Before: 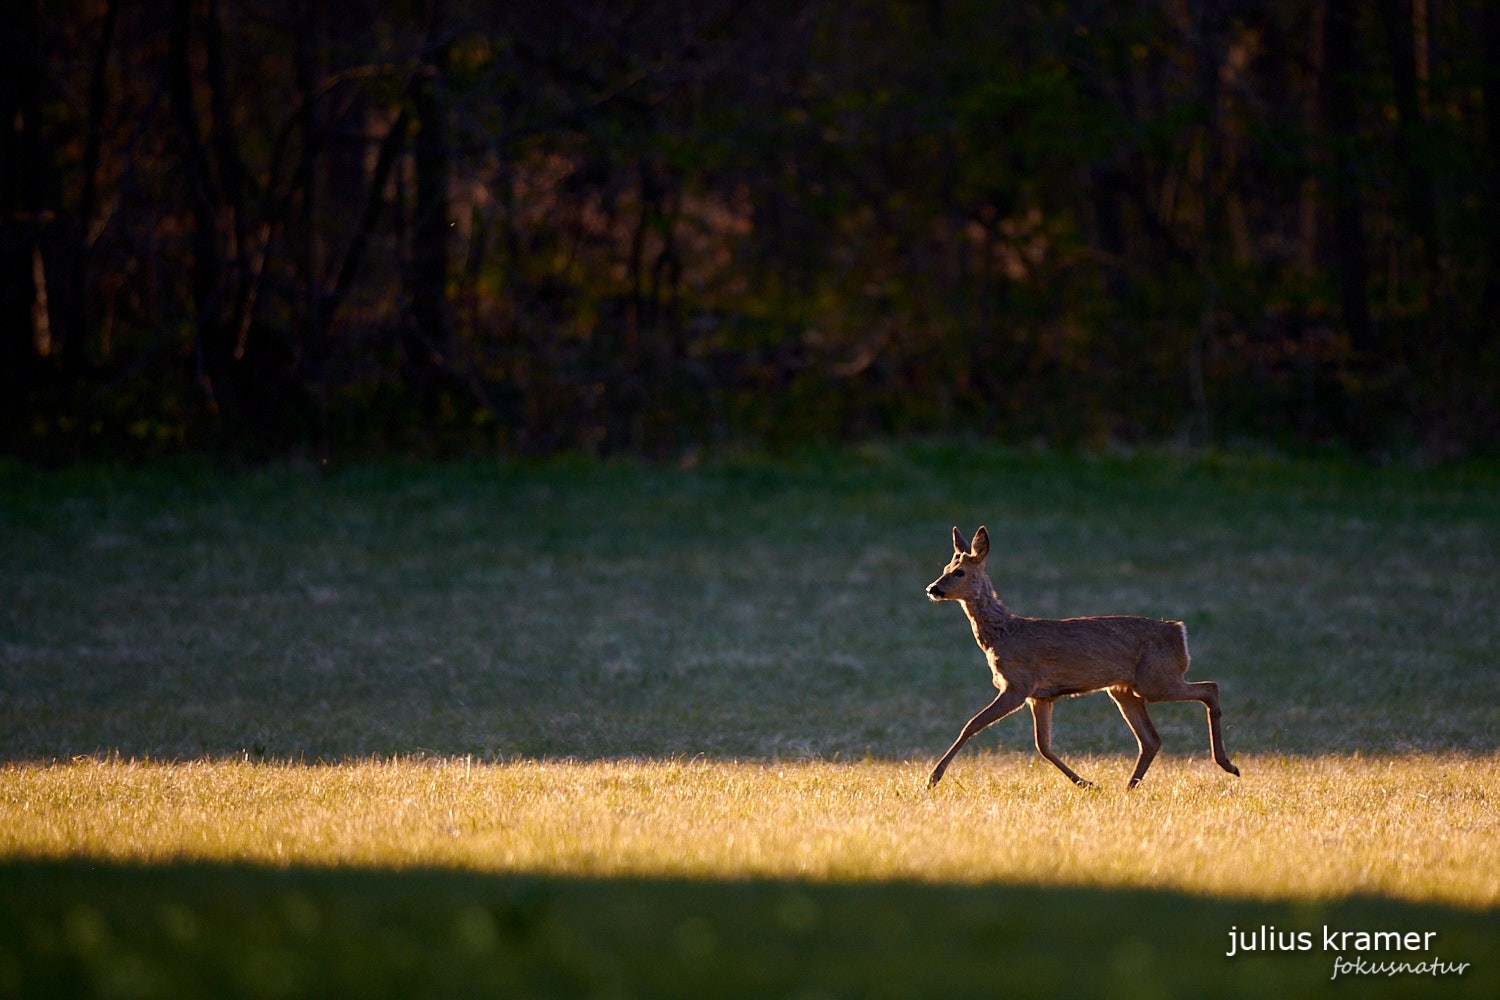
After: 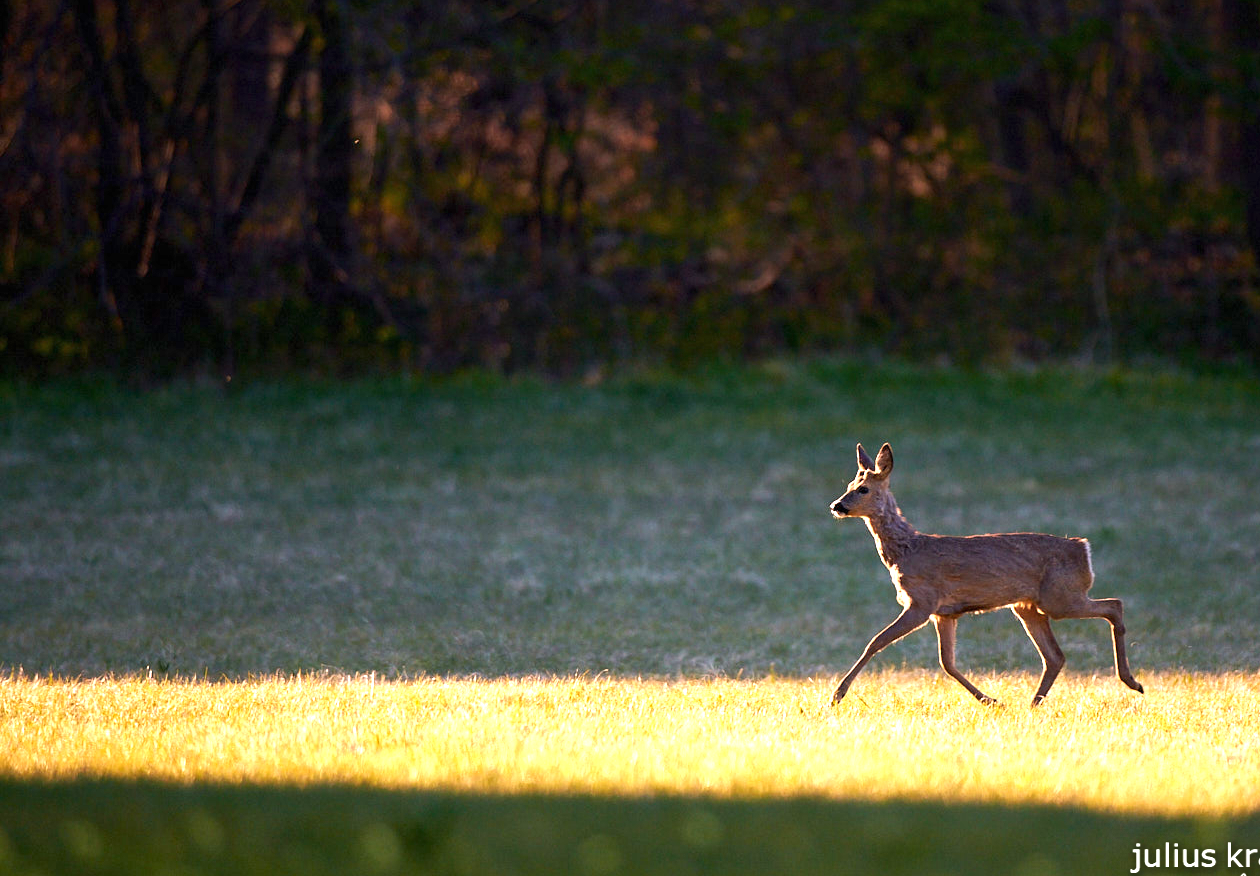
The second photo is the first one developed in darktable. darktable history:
crop: left 6.421%, top 8.303%, right 9.548%, bottom 4.088%
exposure: black level correction 0, exposure 1.199 EV, compensate highlight preservation false
